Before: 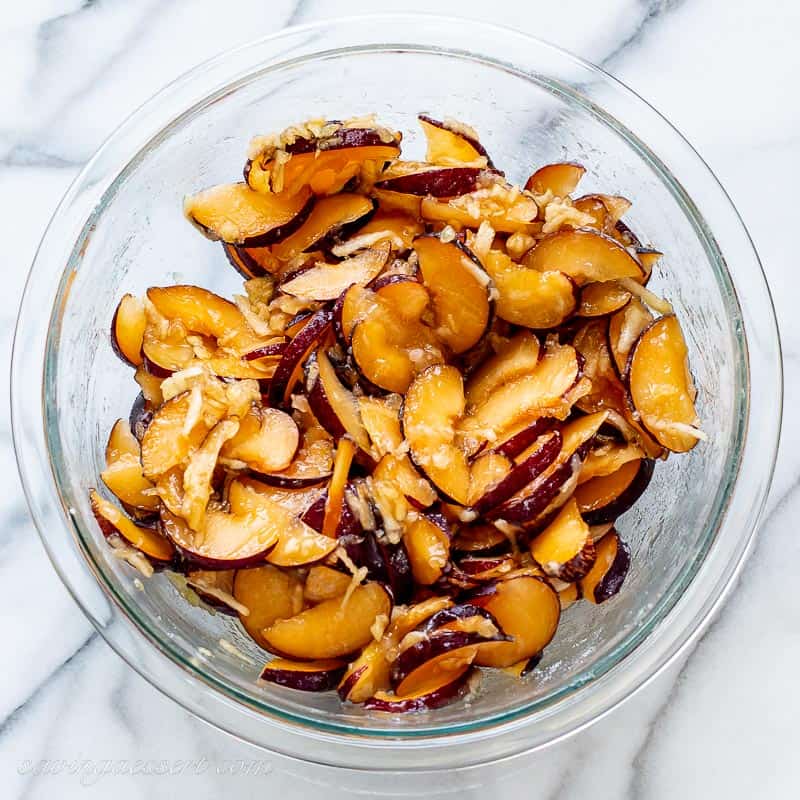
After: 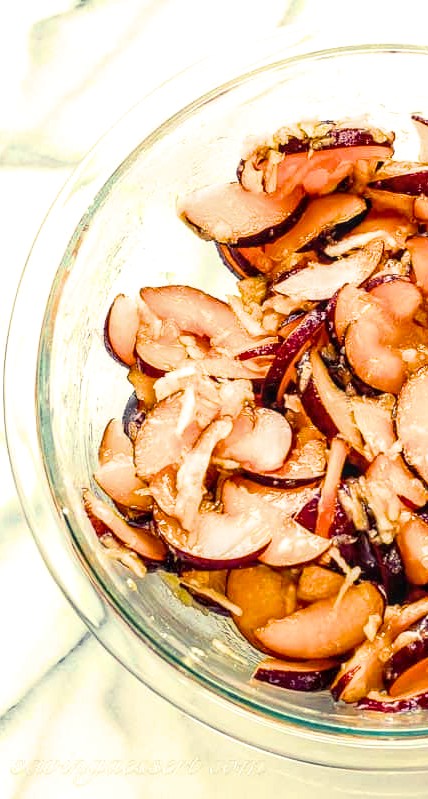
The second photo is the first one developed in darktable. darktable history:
exposure: exposure 0.913 EV, compensate exposure bias true, compensate highlight preservation false
filmic rgb: black relative exposure -14.33 EV, white relative exposure 3.38 EV, hardness 7.96, contrast 0.994, color science v6 (2022)
crop: left 0.934%, right 45.566%, bottom 0.091%
color balance rgb: highlights gain › chroma 7.993%, highlights gain › hue 82.8°, perceptual saturation grading › global saturation 16.159%
local contrast: on, module defaults
